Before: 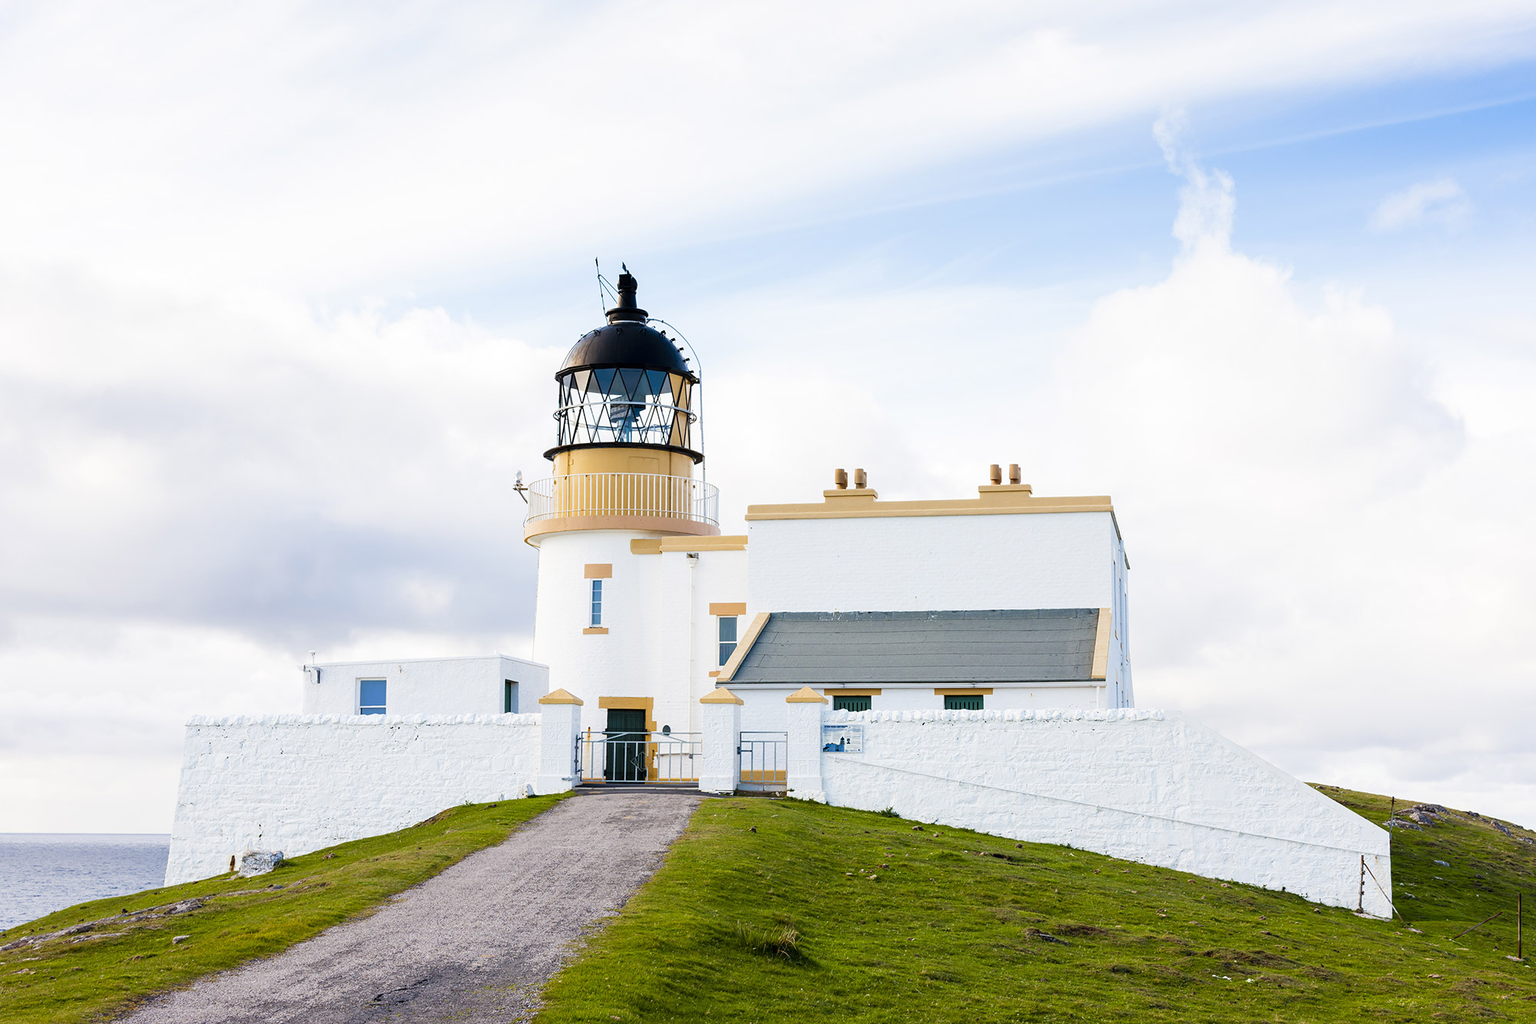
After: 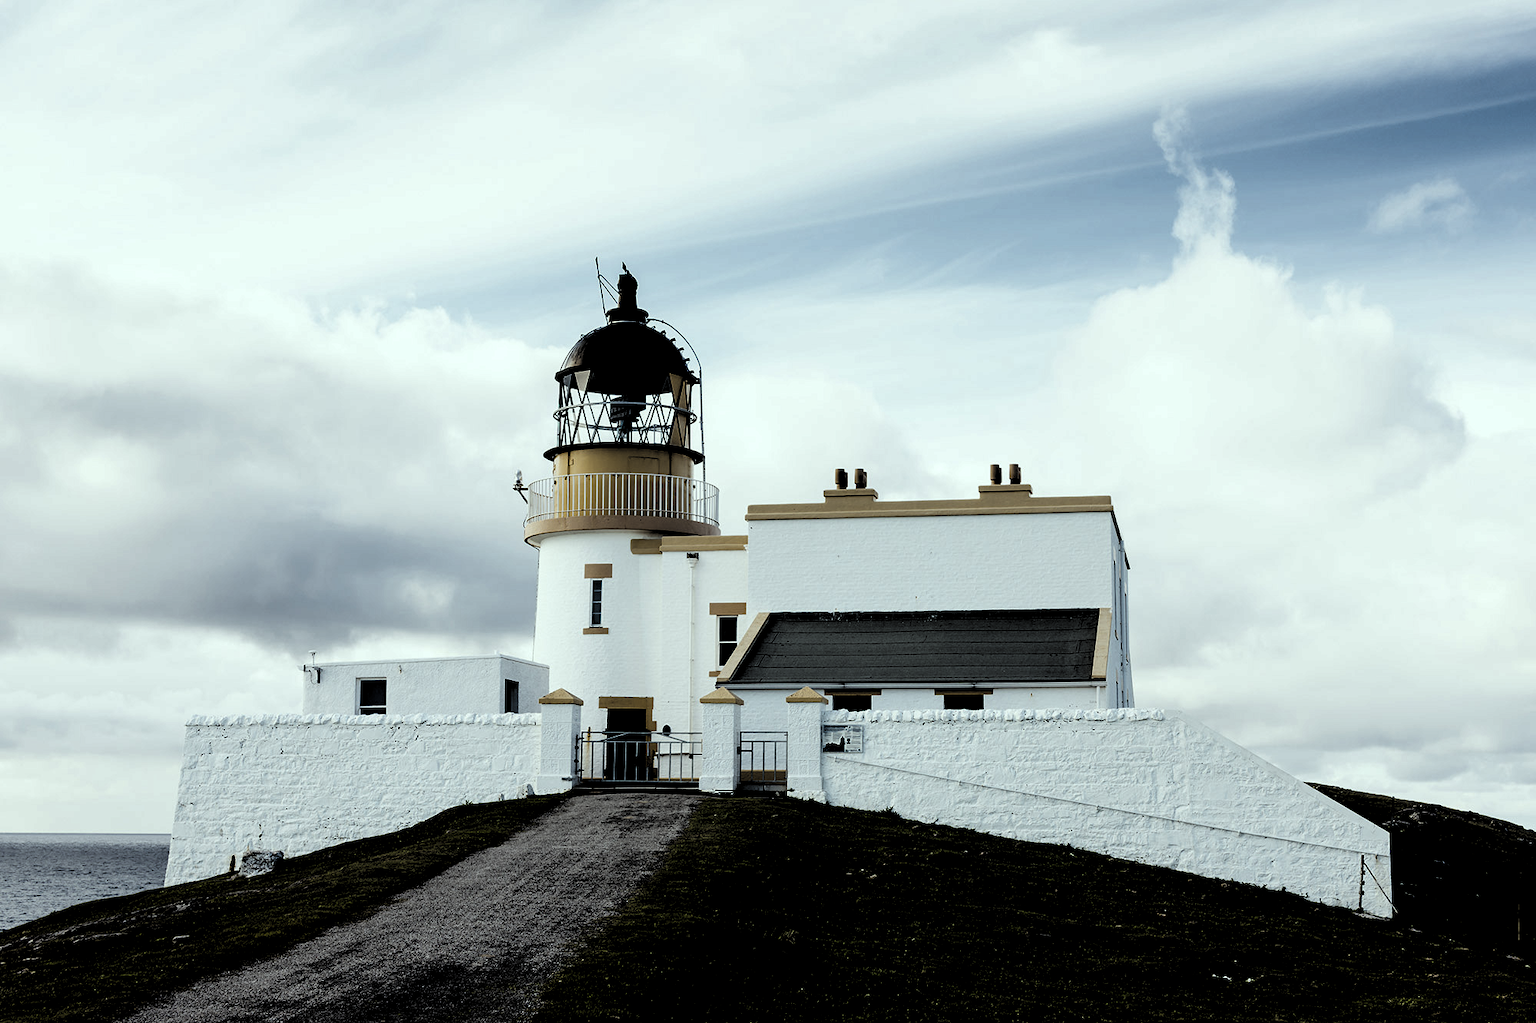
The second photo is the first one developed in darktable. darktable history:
color correction: highlights a* -6.69, highlights b* 0.49
levels: levels [0.514, 0.759, 1]
